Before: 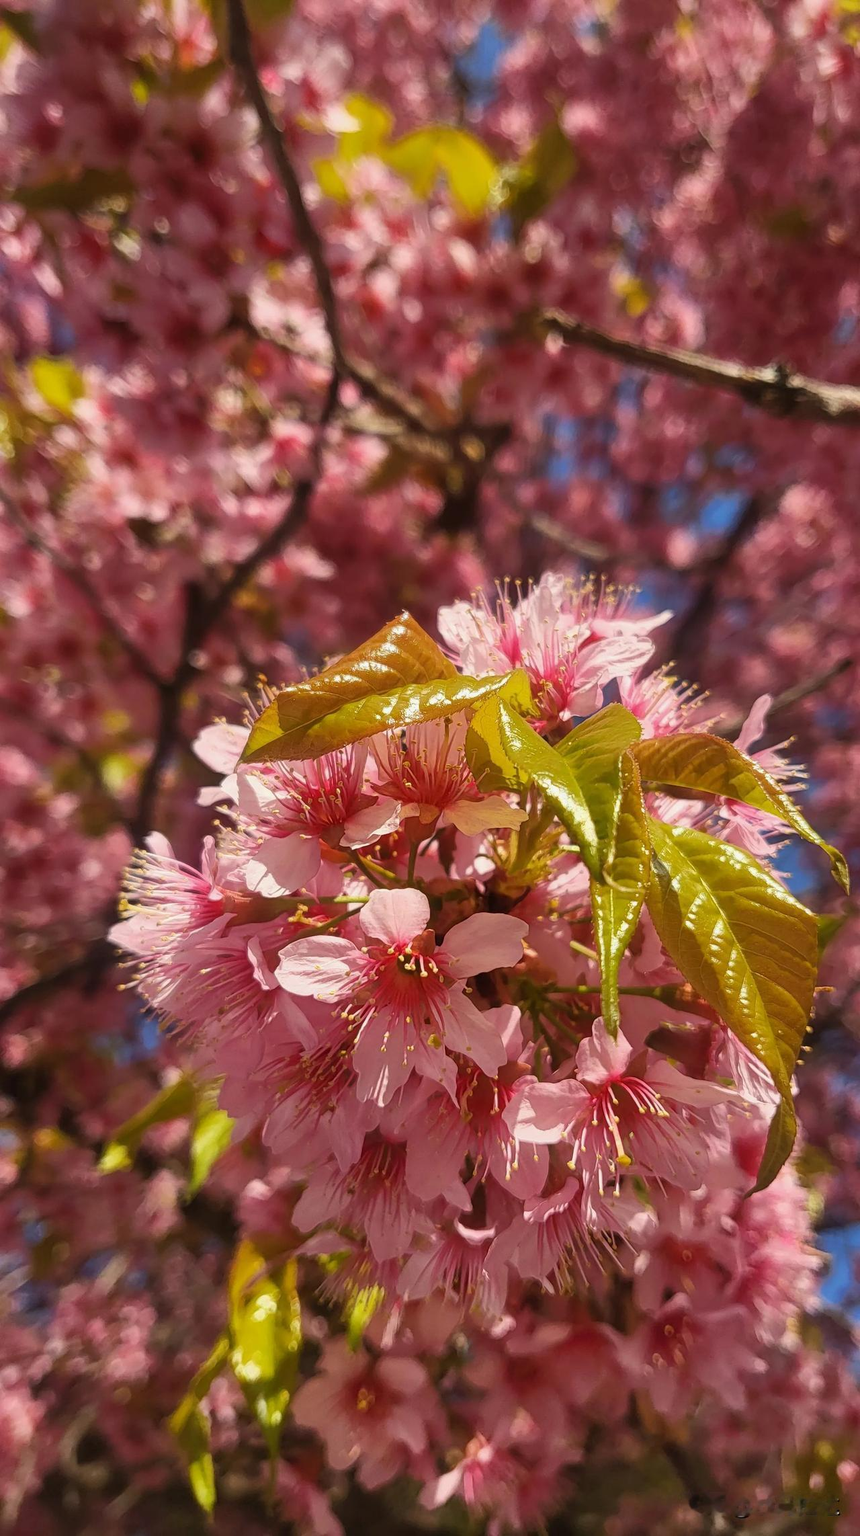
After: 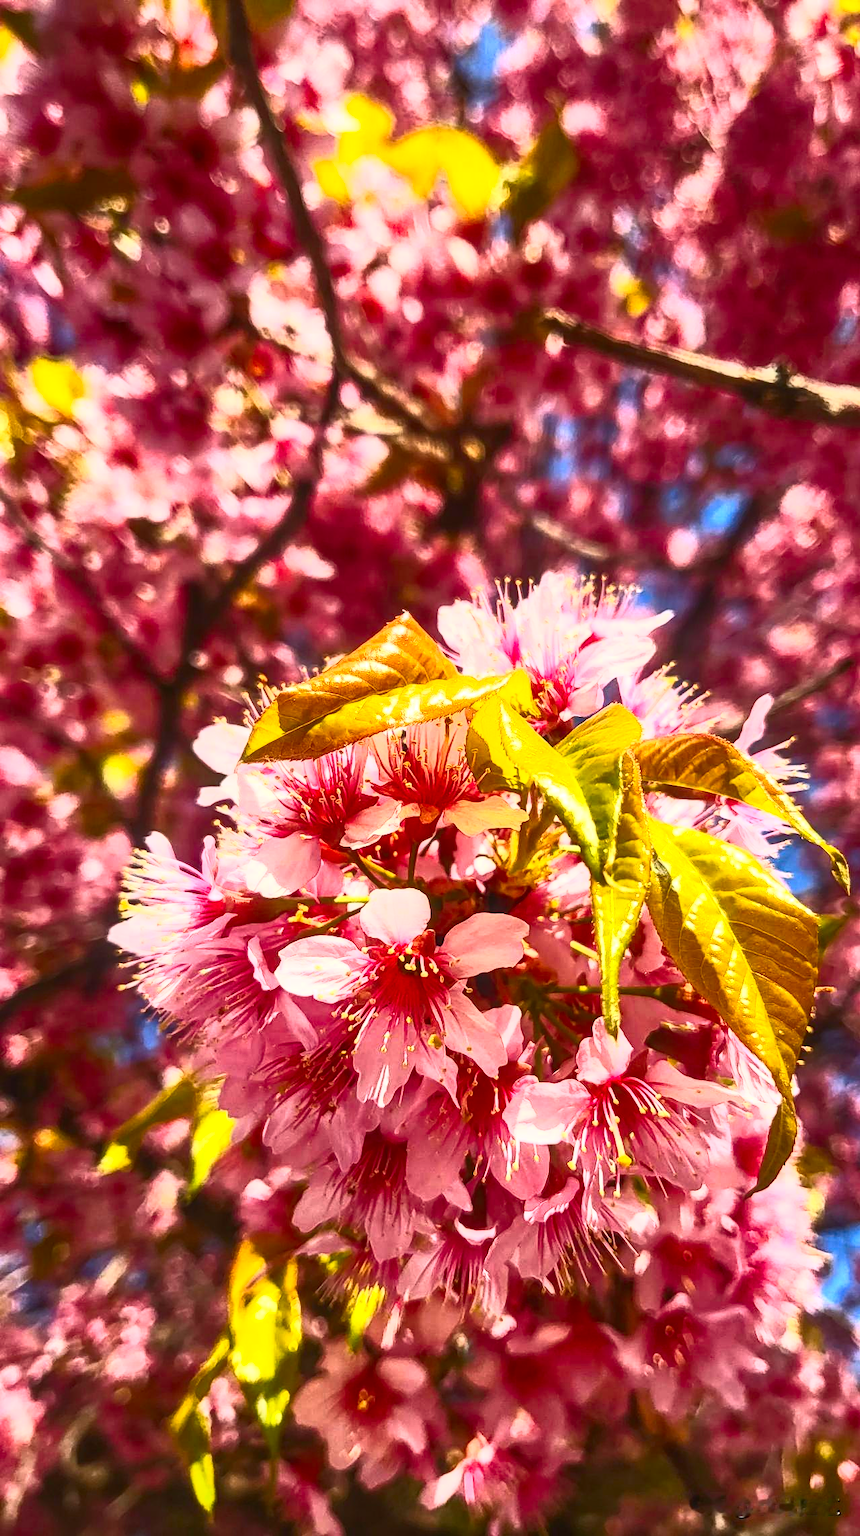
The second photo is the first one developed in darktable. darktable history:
contrast brightness saturation: contrast 0.826, brightness 0.602, saturation 0.589
local contrast: on, module defaults
